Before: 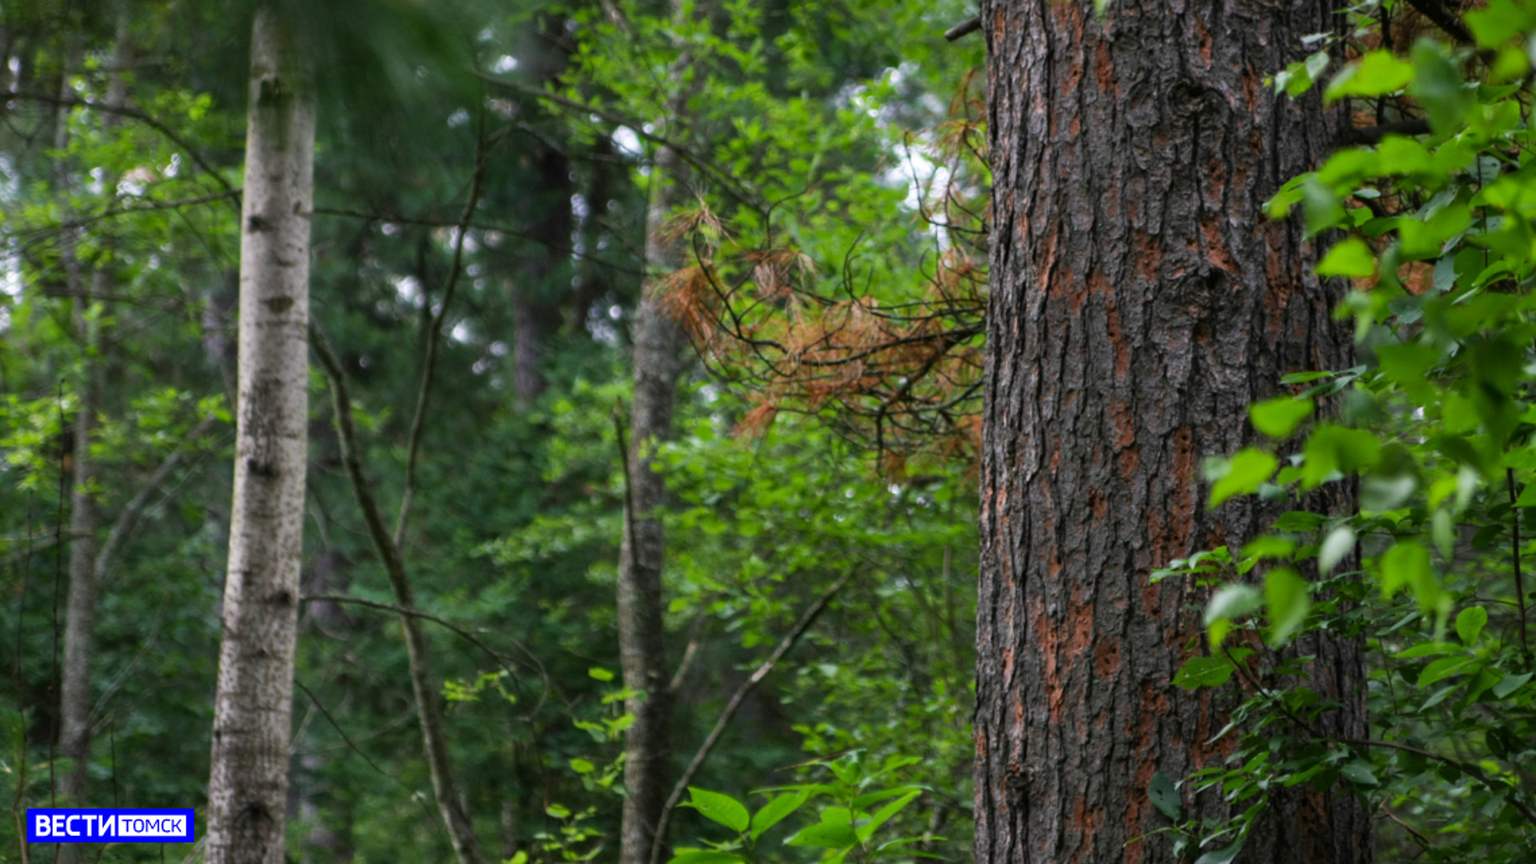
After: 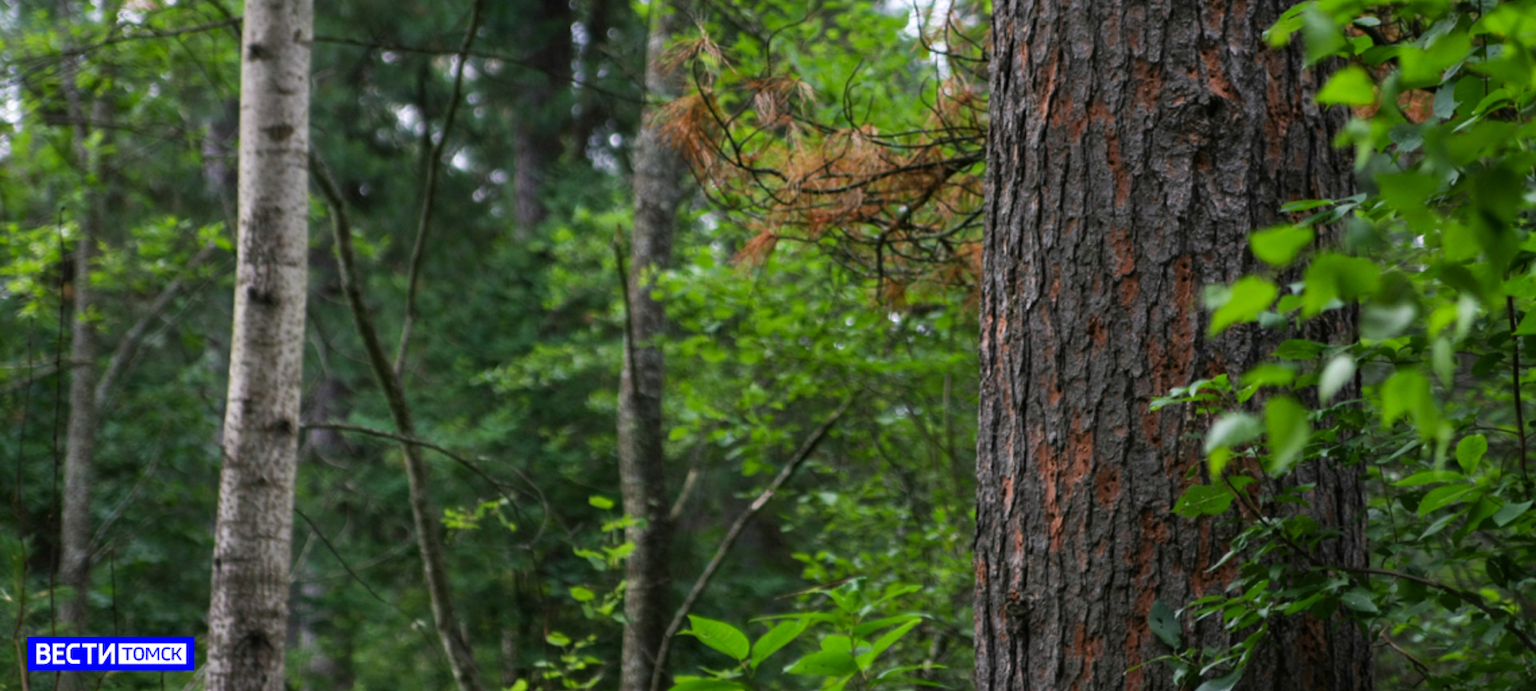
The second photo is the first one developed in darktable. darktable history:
color balance: on, module defaults
crop and rotate: top 19.998%
